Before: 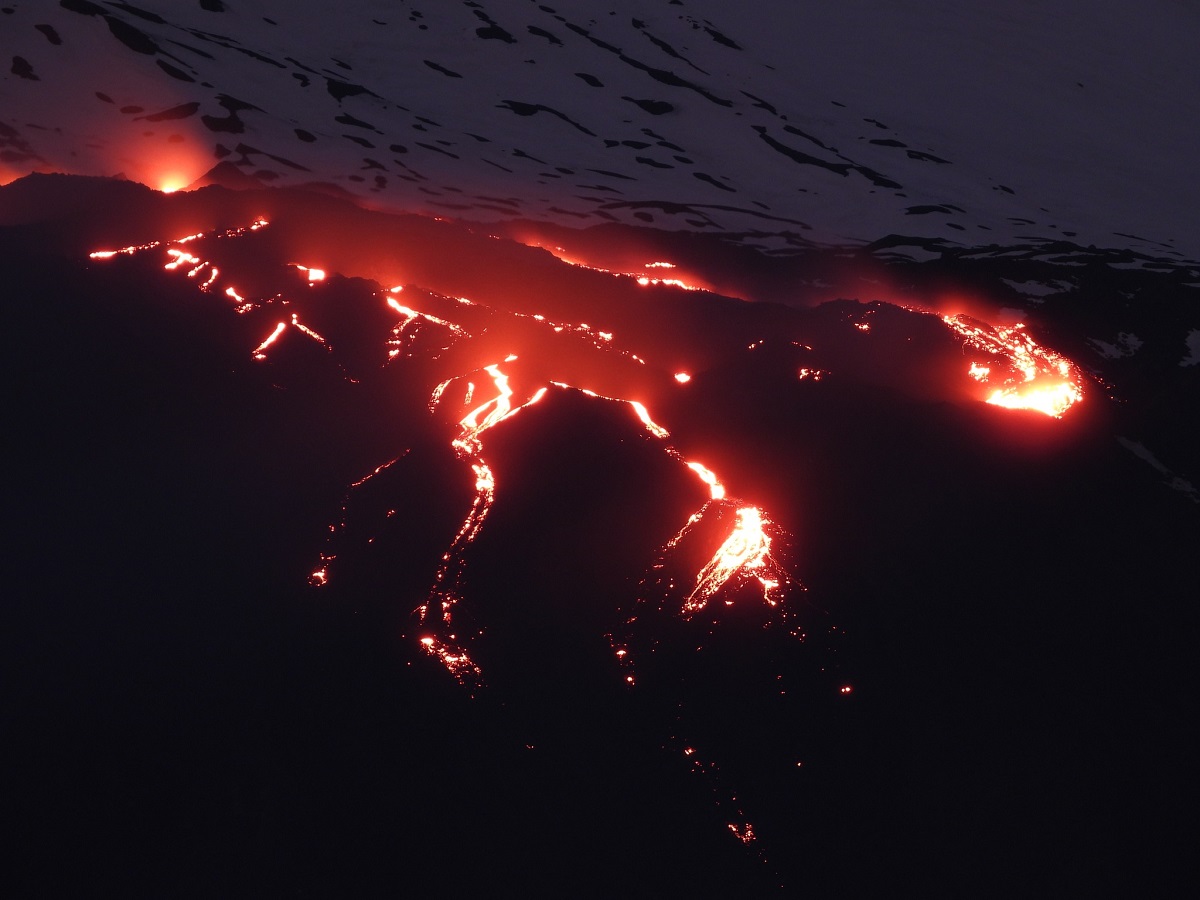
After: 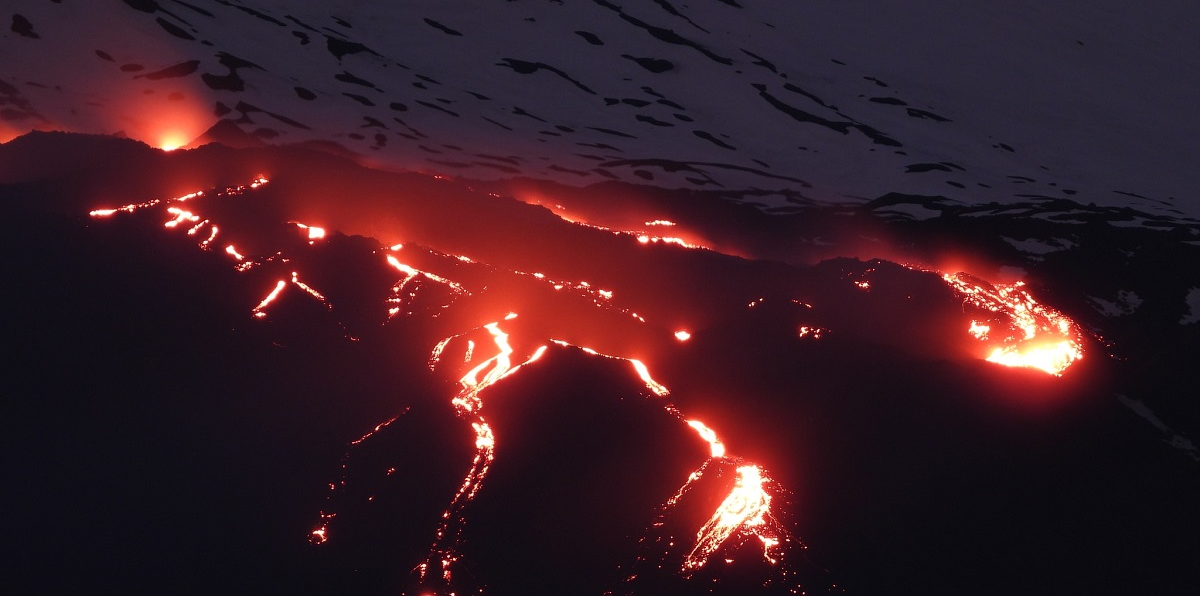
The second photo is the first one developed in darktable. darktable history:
crop and rotate: top 4.731%, bottom 28.979%
